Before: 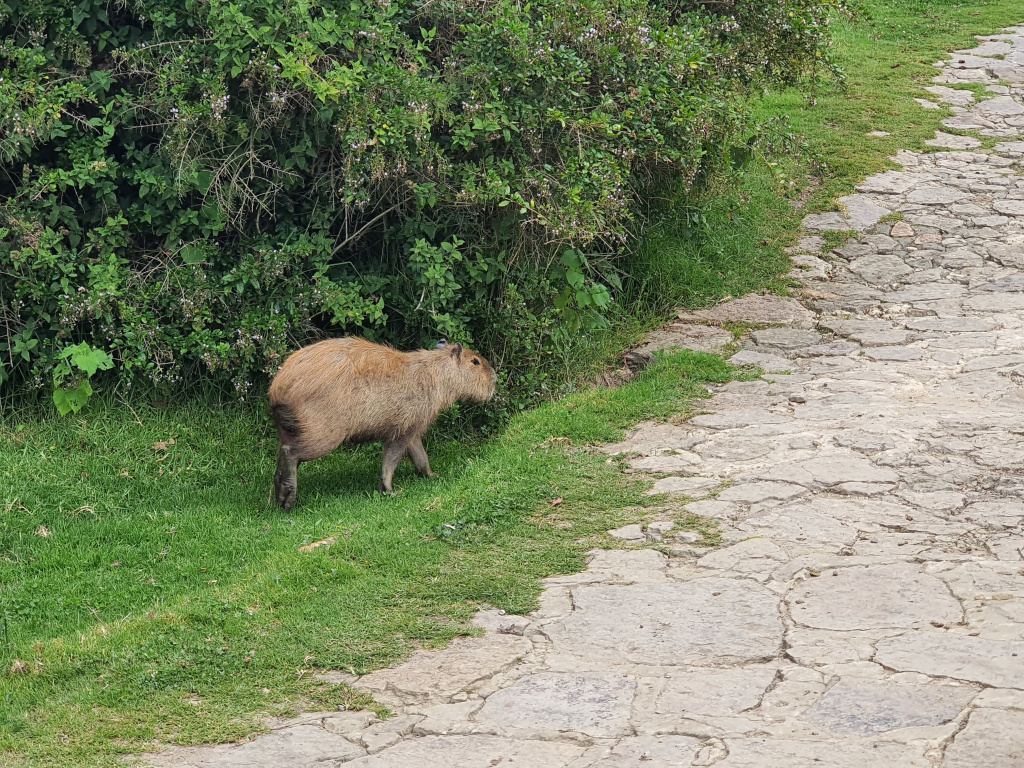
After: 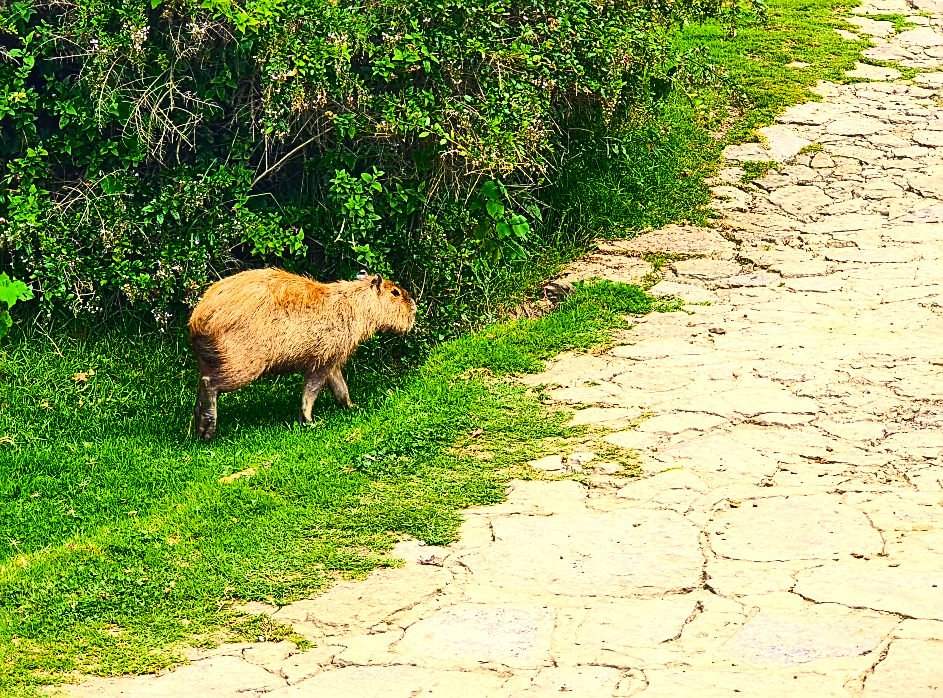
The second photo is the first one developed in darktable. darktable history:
sharpen: on, module defaults
exposure: exposure 1 EV, compensate highlight preservation false
color balance rgb: shadows lift › luminance -19.811%, highlights gain › chroma 2.164%, highlights gain › hue 74.95°, global offset › luminance 0.754%, perceptual saturation grading › global saturation 37.142%, perceptual brilliance grading › highlights 1.57%, perceptual brilliance grading › mid-tones -49.687%, perceptual brilliance grading › shadows -49.515%, saturation formula JzAzBz (2021)
crop and rotate: left 7.887%, top 9.047%
tone curve: curves: ch0 [(0, 0) (0.091, 0.077) (0.517, 0.574) (0.745, 0.82) (0.844, 0.908) (0.909, 0.942) (1, 0.973)]; ch1 [(0, 0) (0.437, 0.404) (0.5, 0.5) (0.534, 0.546) (0.58, 0.603) (0.616, 0.649) (1, 1)]; ch2 [(0, 0) (0.442, 0.415) (0.5, 0.5) (0.535, 0.547) (0.585, 0.62) (1, 1)], color space Lab, independent channels, preserve colors none
